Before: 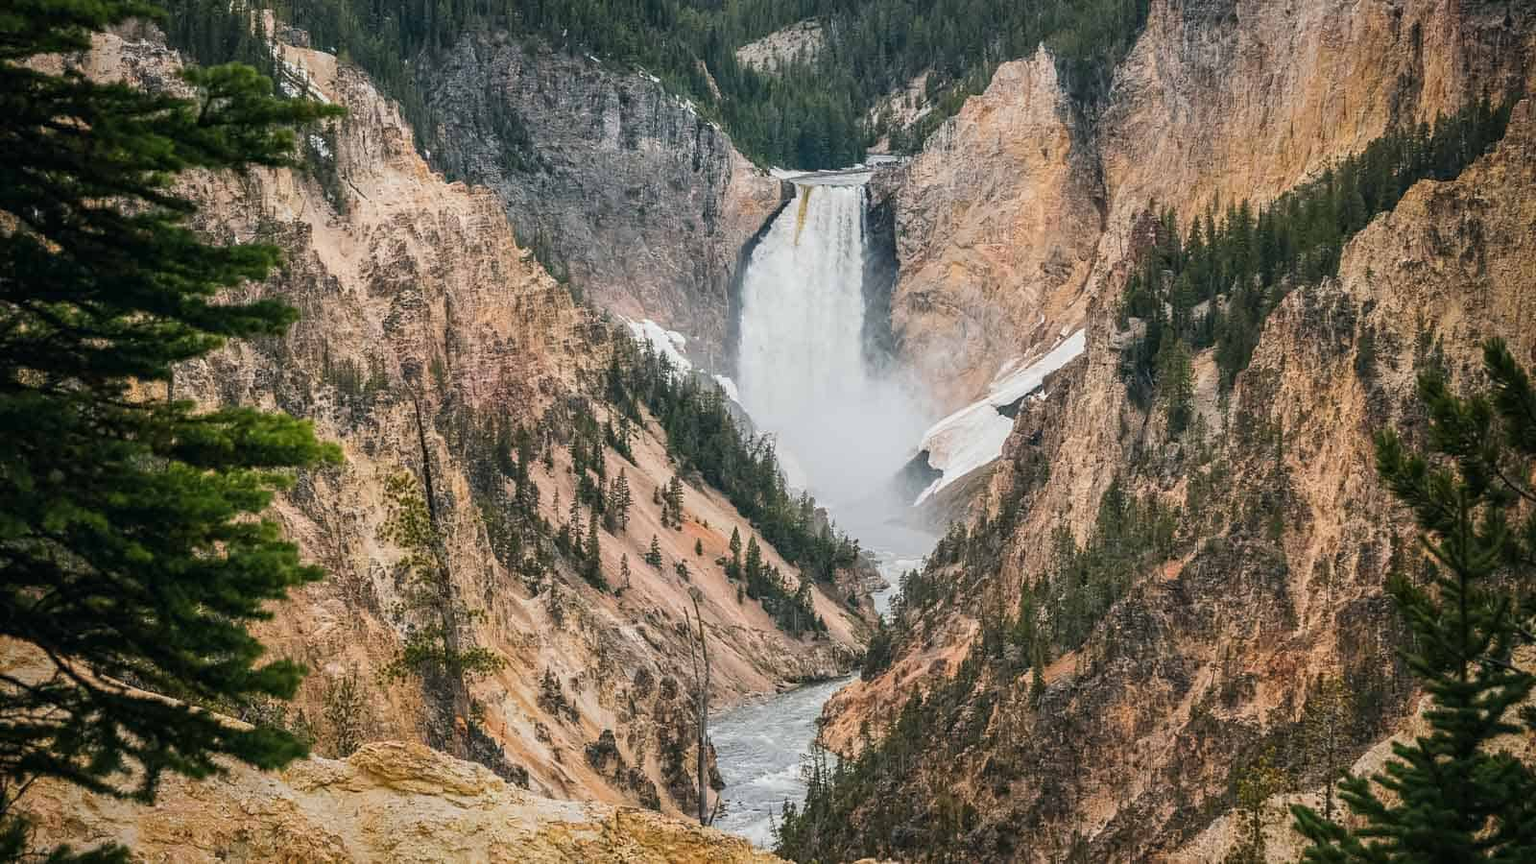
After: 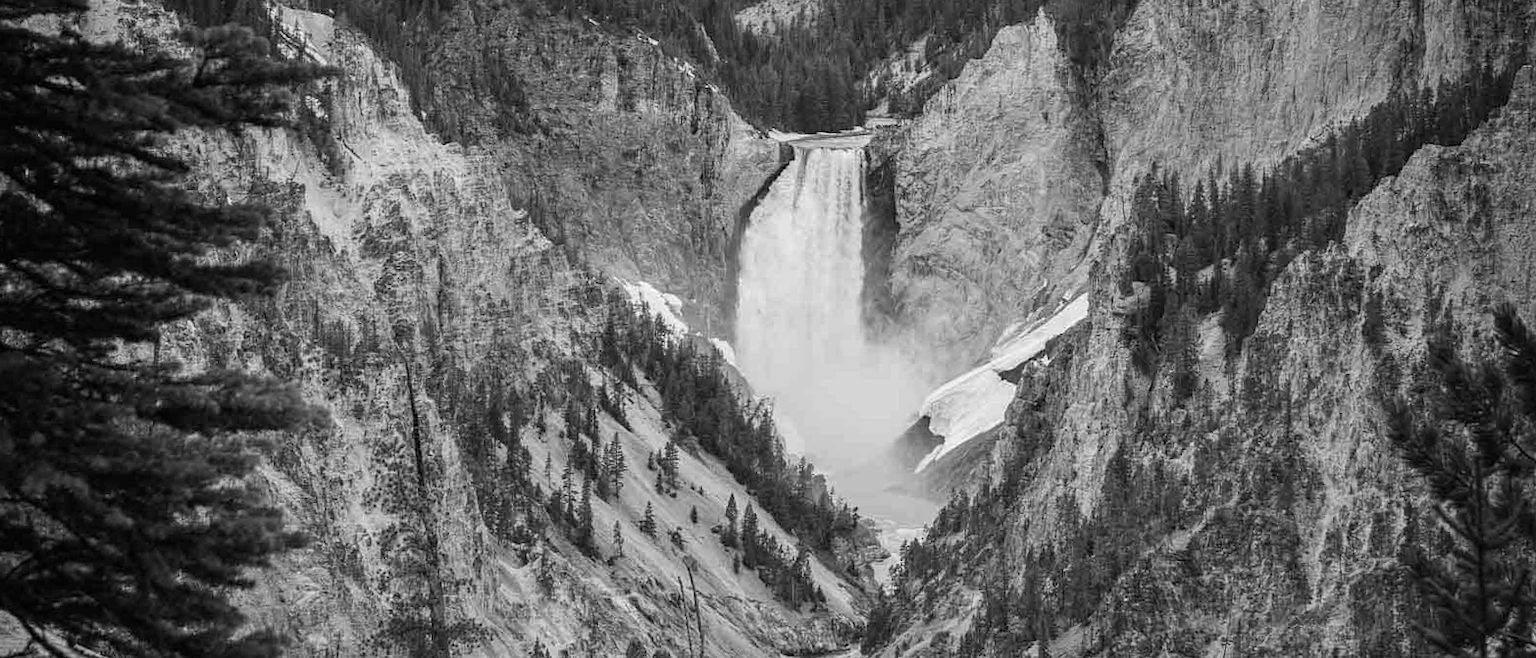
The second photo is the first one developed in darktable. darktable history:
haze removal: compatibility mode true, adaptive false
crop: top 3.857%, bottom 21.132%
rotate and perspective: rotation 0.226°, lens shift (vertical) -0.042, crop left 0.023, crop right 0.982, crop top 0.006, crop bottom 0.994
monochrome: a 0, b 0, size 0.5, highlights 0.57
